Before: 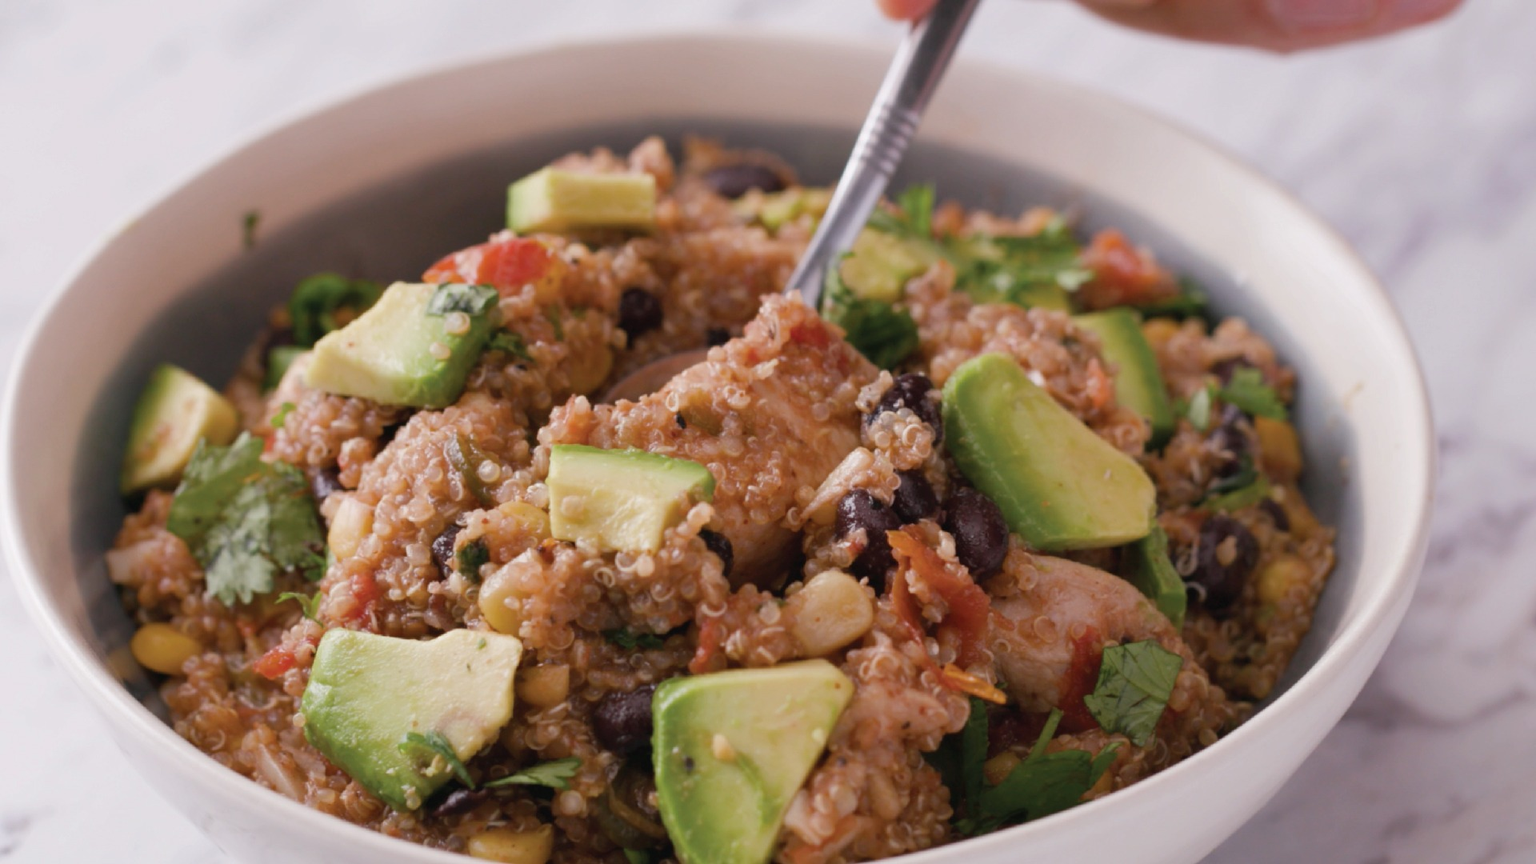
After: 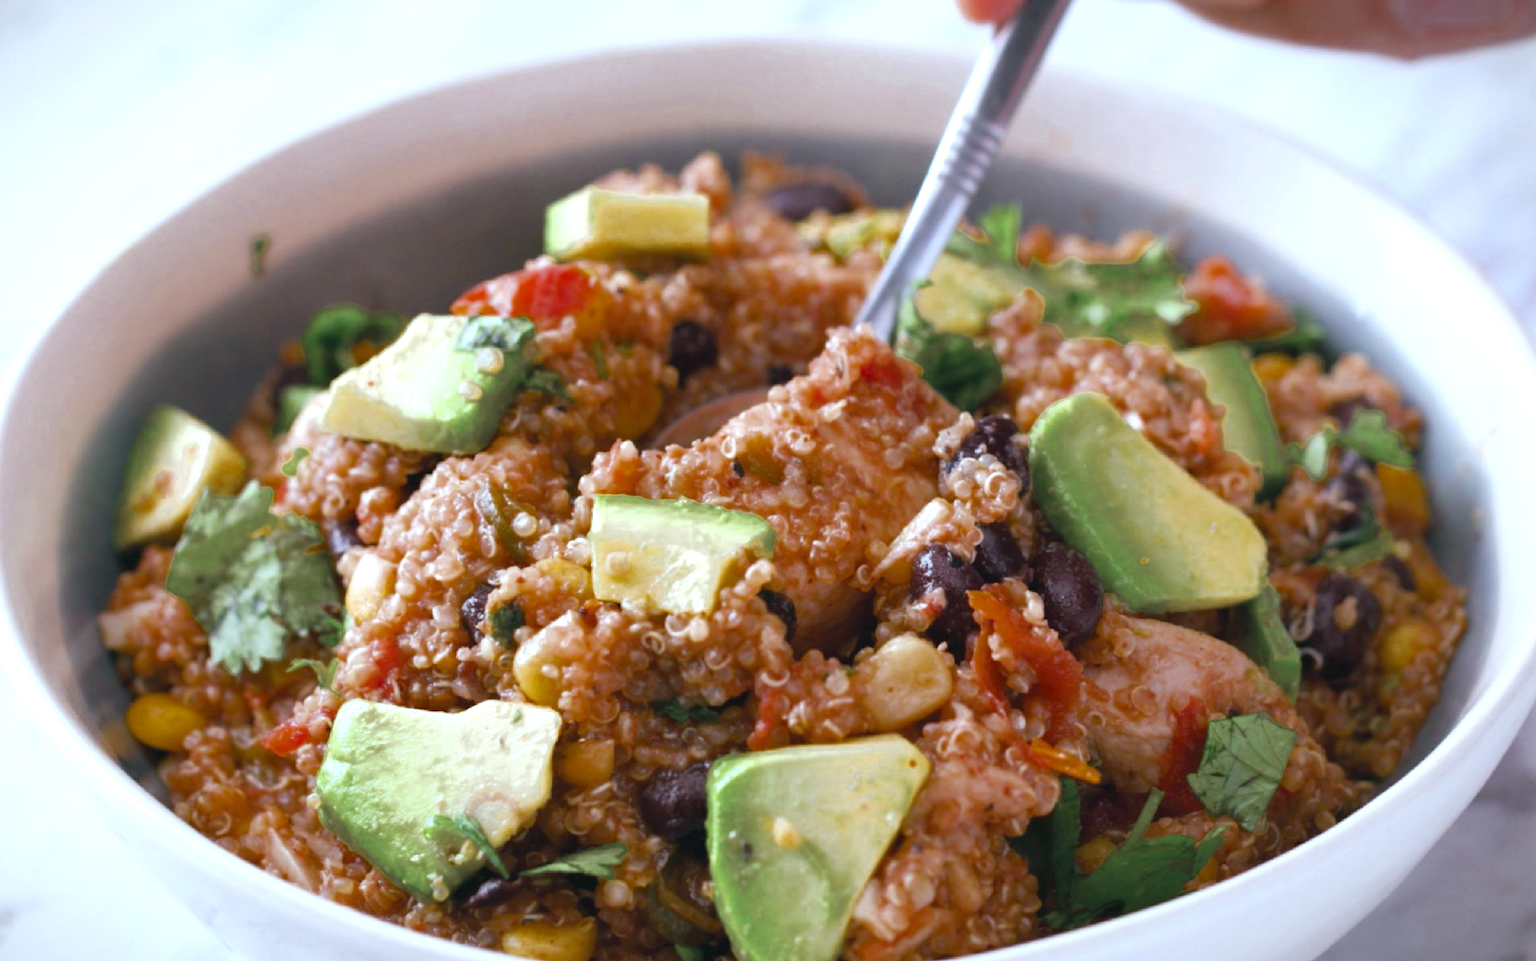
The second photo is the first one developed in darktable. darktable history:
exposure: black level correction 0, exposure 0.692 EV, compensate highlight preservation false
crop and rotate: left 1.198%, right 8.929%
vignetting: fall-off start 100.43%, width/height ratio 1.325
color zones: curves: ch0 [(0.11, 0.396) (0.195, 0.36) (0.25, 0.5) (0.303, 0.412) (0.357, 0.544) (0.75, 0.5) (0.967, 0.328)]; ch1 [(0, 0.468) (0.112, 0.512) (0.202, 0.6) (0.25, 0.5) (0.307, 0.352) (0.357, 0.544) (0.75, 0.5) (0.963, 0.524)]
color calibration: output colorfulness [0, 0.315, 0, 0], illuminant Planckian (black body), x 0.376, y 0.374, temperature 4125.77 K, saturation algorithm version 1 (2020)
